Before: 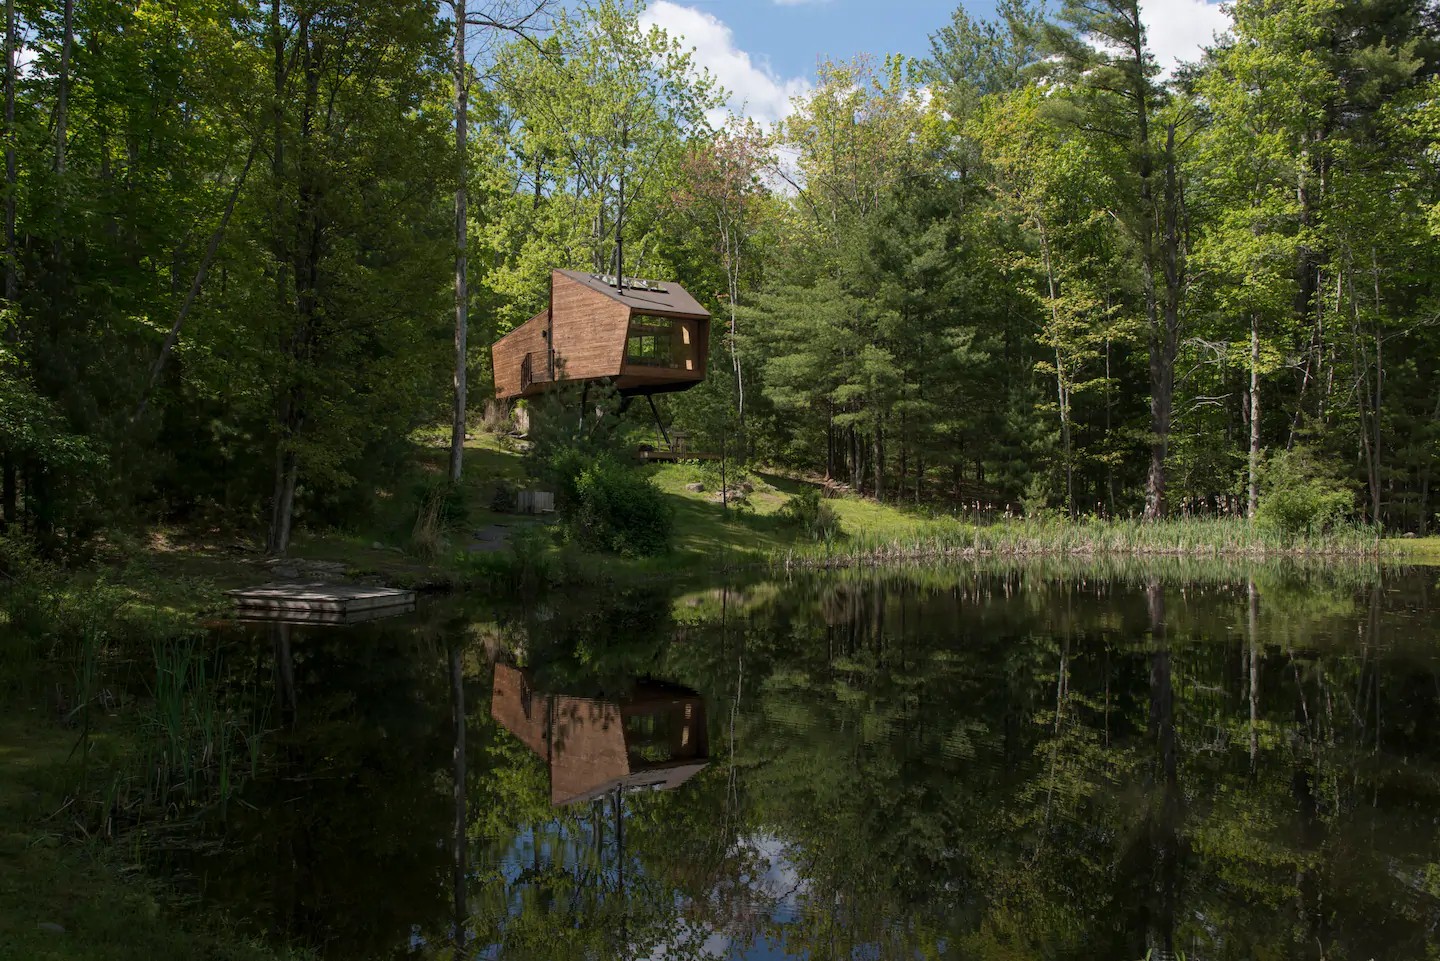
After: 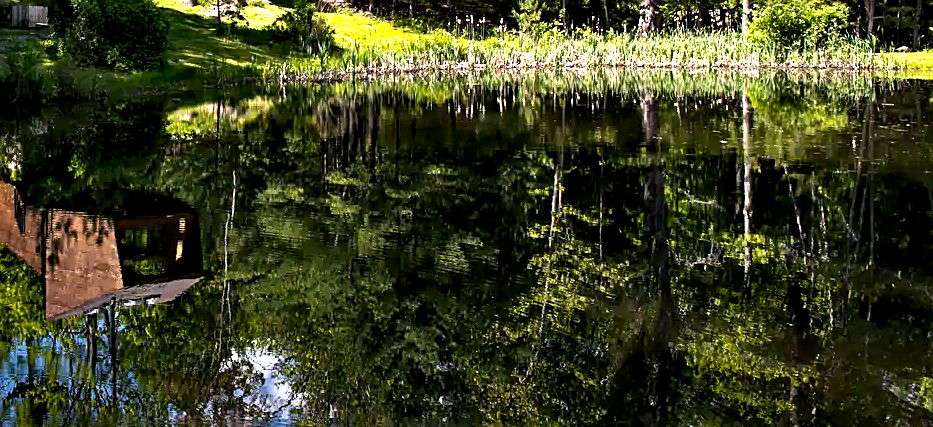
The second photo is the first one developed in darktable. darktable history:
contrast equalizer: y [[0.6 ×6], [0.55 ×6], [0 ×6], [0 ×6], [0 ×6]]
exposure: exposure 0.774 EV, compensate highlight preservation false
sharpen: on, module defaults
color balance rgb: power › chroma 0.478%, power › hue 259.93°, highlights gain › chroma 1.057%, highlights gain › hue 53.4°, global offset › luminance -0.484%, perceptual saturation grading › global saturation 25.599%, perceptual brilliance grading › global brilliance -4.818%, perceptual brilliance grading › highlights 23.979%, perceptual brilliance grading › mid-tones 7.439%, perceptual brilliance grading › shadows -4.787%, contrast 5.352%
haze removal: compatibility mode true, adaptive false
crop and rotate: left 35.178%, top 50.652%, bottom 4.858%
